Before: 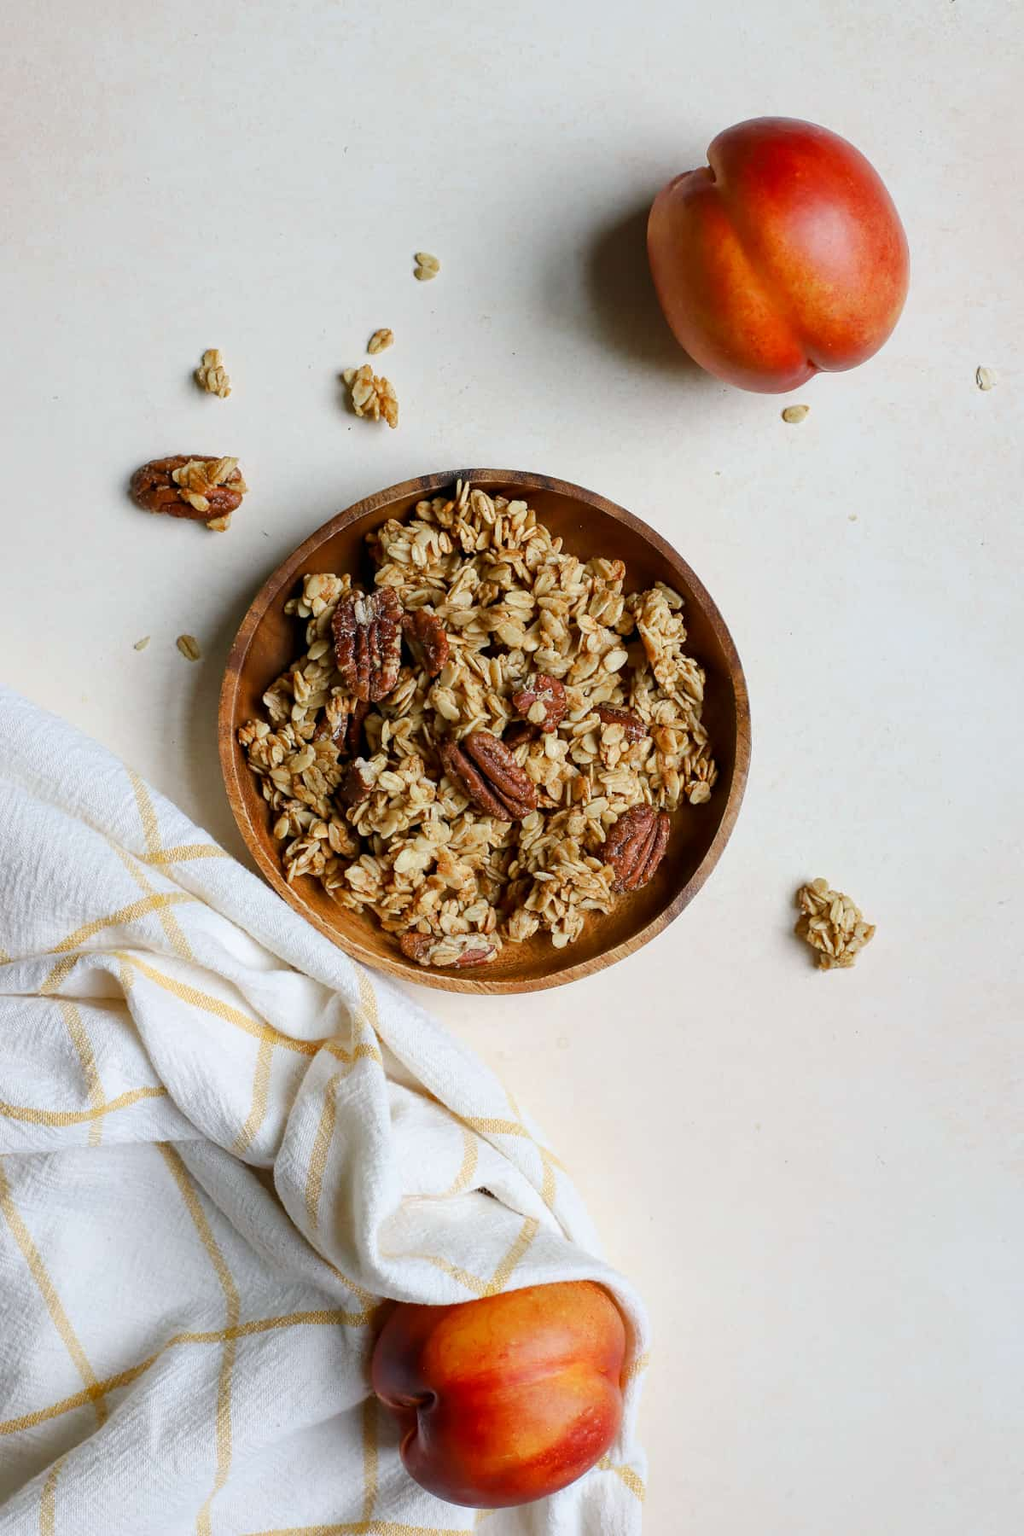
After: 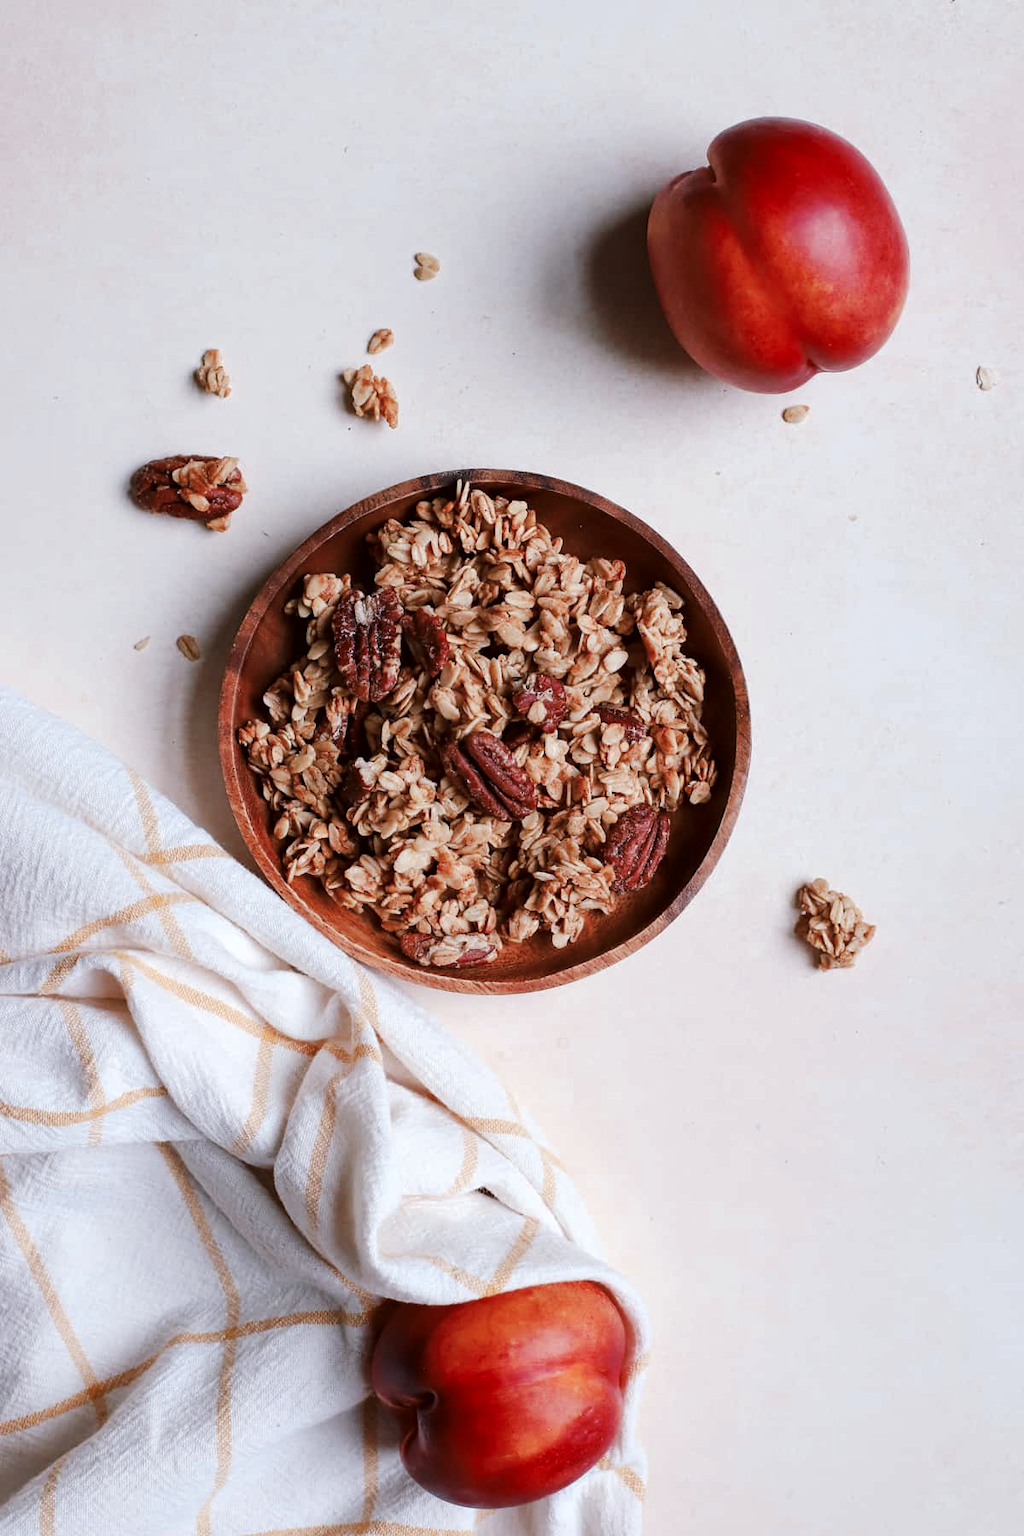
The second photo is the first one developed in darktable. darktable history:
tone curve: curves: ch0 [(0, 0) (0.003, 0.013) (0.011, 0.016) (0.025, 0.023) (0.044, 0.036) (0.069, 0.051) (0.1, 0.076) (0.136, 0.107) (0.177, 0.145) (0.224, 0.186) (0.277, 0.246) (0.335, 0.311) (0.399, 0.378) (0.468, 0.462) (0.543, 0.548) (0.623, 0.636) (0.709, 0.728) (0.801, 0.816) (0.898, 0.9) (1, 1)], preserve colors none
color look up table: target L [96.74, 91.92, 94.85, 82.04, 82.76, 74.15, 73.84, 67.26, 64.46, 39.7, 11.22, 200.78, 102.82, 81.86, 64.85, 52.06, 57.4, 51.29, 44.61, 51.35, 42.87, 34.84, 30.02, 23.7, 20.39, 72.81, 71.22, 54.6, 57.25, 45.02, 54.07, 43.07, 48.28, 46.39, 40.95, 41.15, 29.37, 30.91, 25.9, 32.36, 27.34, 14, 2.31, 82.46, 77.44, 62.89, 63.38, 41.34, 30.25], target a [-4.925, -2.15, -25.62, 2.044, -16.57, 8.42, -35.95, -7.902, -29.36, -21.55, -4.941, 0, 0, 17.47, 41.59, 58.2, 31.24, 47.34, 62.16, 22.76, 60.34, 51.22, 16.85, 34.52, 38.44, 22.96, 20.81, 55.9, 43.8, 66.82, 29.95, 62.38, 3.653, 10.12, 1.936, 14.83, 49.53, 47.95, 49.66, 1.911, 29.77, 36.45, 11.16, -2.364, -31.04, -1.974, -16.96, -18.84, -3.801], target b [32.92, 61.7, 0.842, 1.811, 51.39, 31.63, 40.04, 11.23, 11.2, 22.78, 11.7, -0.001, -0.002, 17.5, -3.081, 9.28, 28.99, 45.14, 53.21, 9.513, 28.24, 42.81, 27.59, 30.43, 24.97, -24.25, -6.421, -24.81, -37.55, -38.45, -16.42, -14.1, -56.02, -28.84, -45, -64.5, -44.57, -3.296, -71.15, -2.092, -5.034, -57.04, -29.63, -19.98, -23.44, -12.82, -41.99, -8.561, -26.63], num patches 49
